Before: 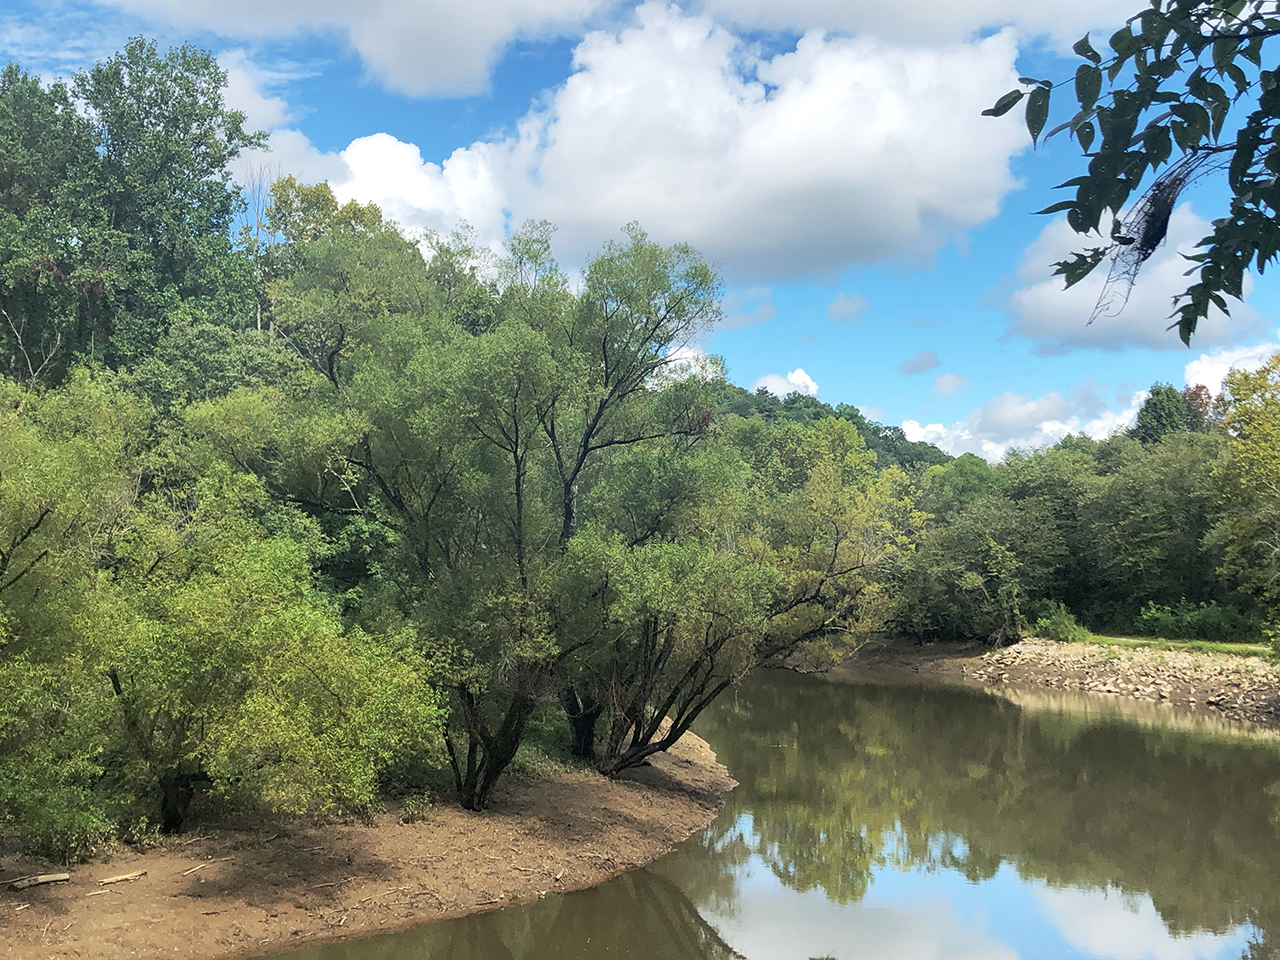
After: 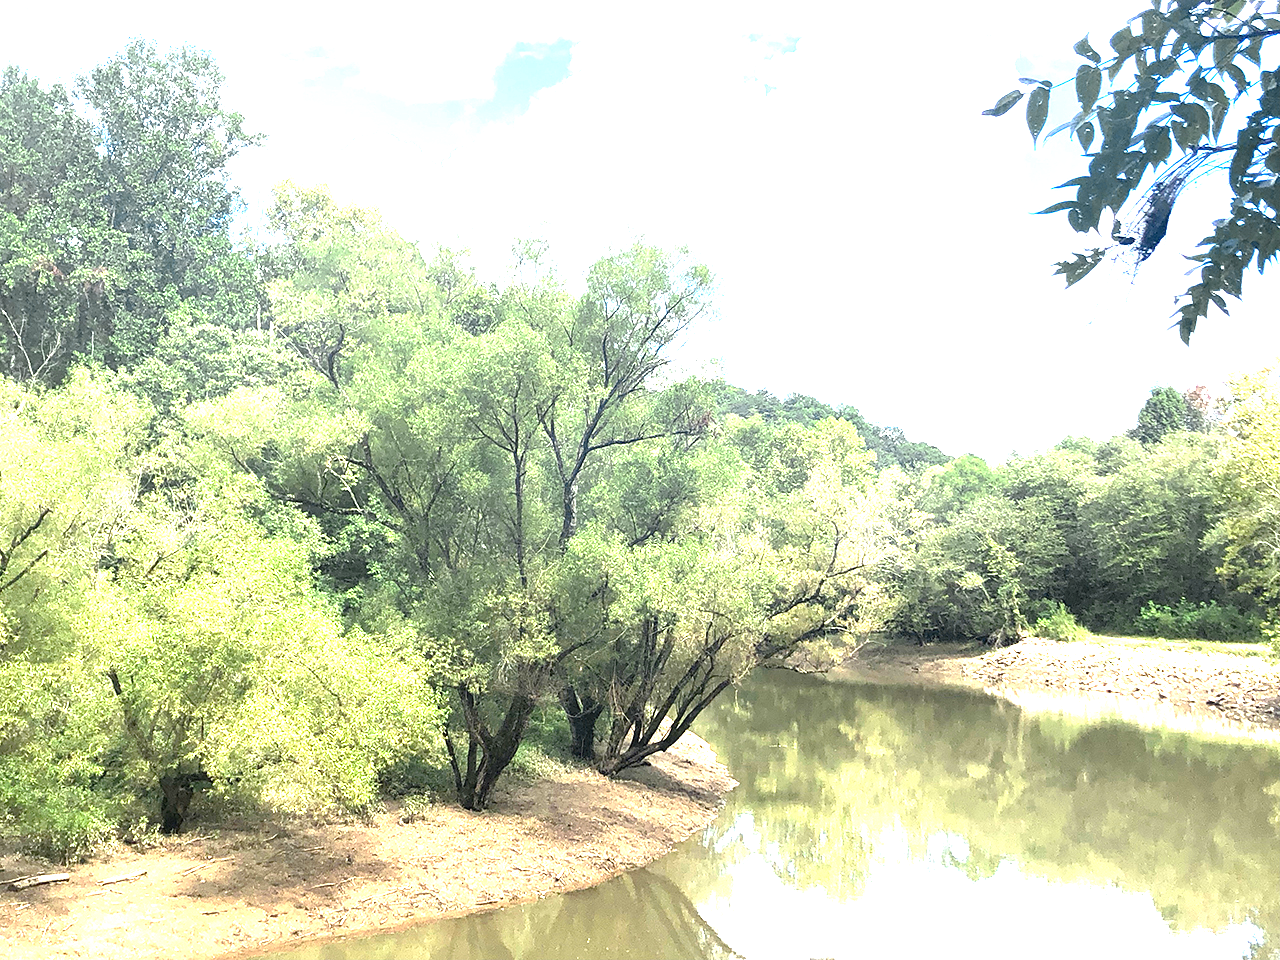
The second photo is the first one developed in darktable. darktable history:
exposure: black level correction 0, exposure 2.088 EV, compensate exposure bias true, compensate highlight preservation false
color zones: curves: ch0 [(0, 0.485) (0.178, 0.476) (0.261, 0.623) (0.411, 0.403) (0.708, 0.603) (0.934, 0.412)]; ch1 [(0.003, 0.485) (0.149, 0.496) (0.229, 0.584) (0.326, 0.551) (0.484, 0.262) (0.757, 0.643)]
tone equalizer: -8 EV -0.55 EV
